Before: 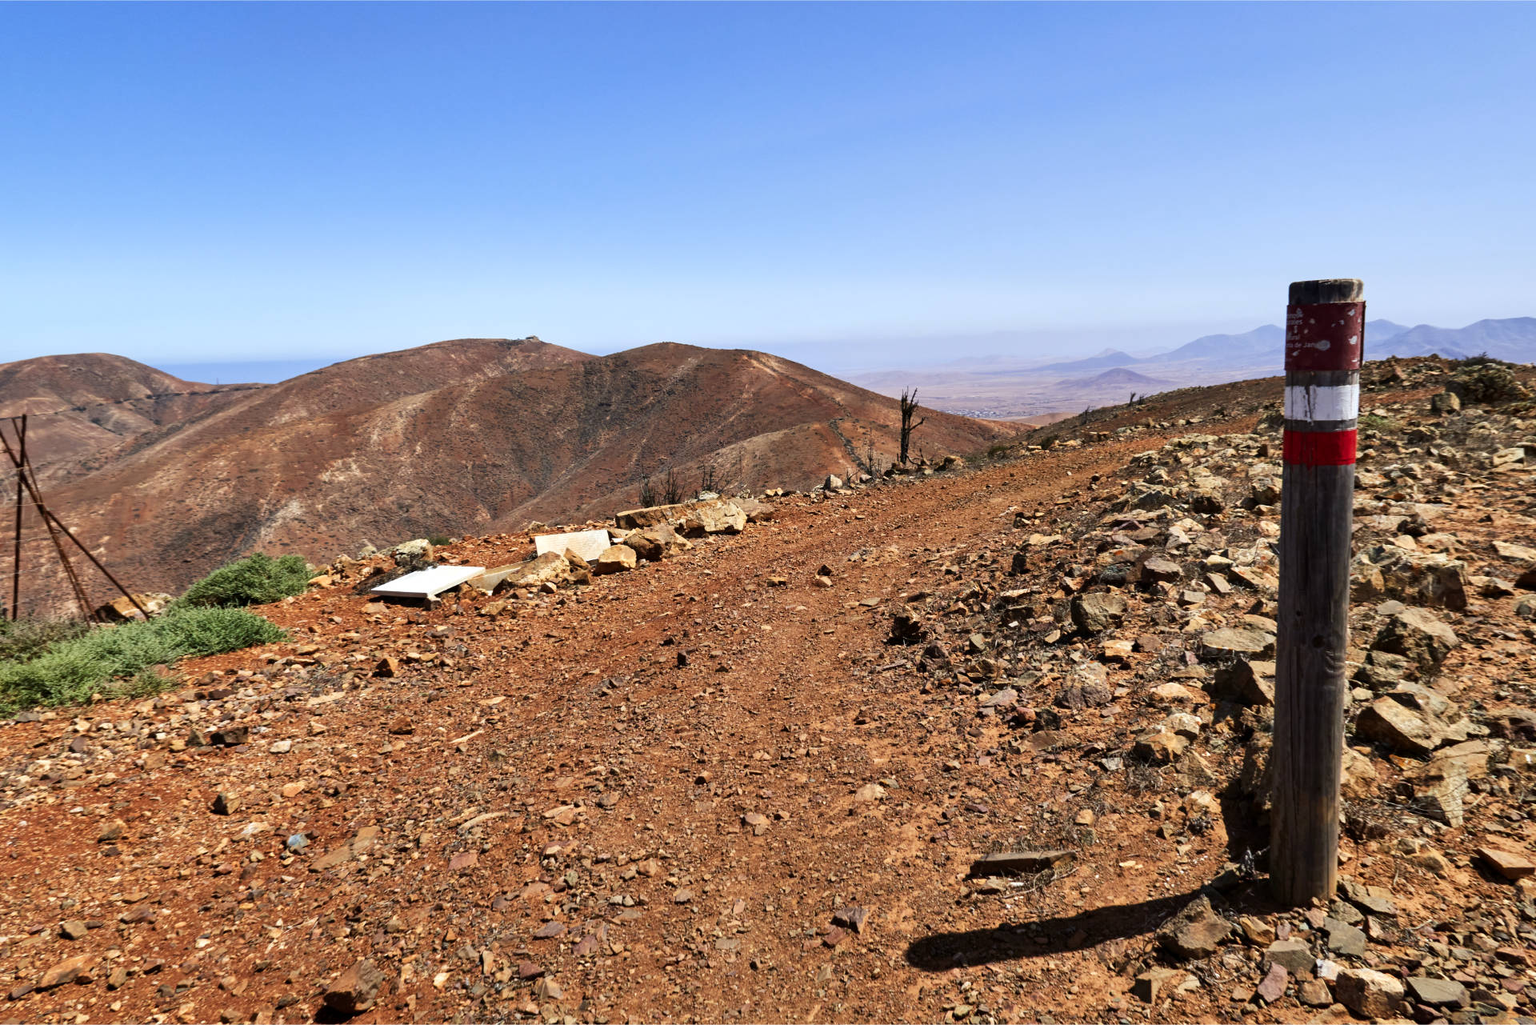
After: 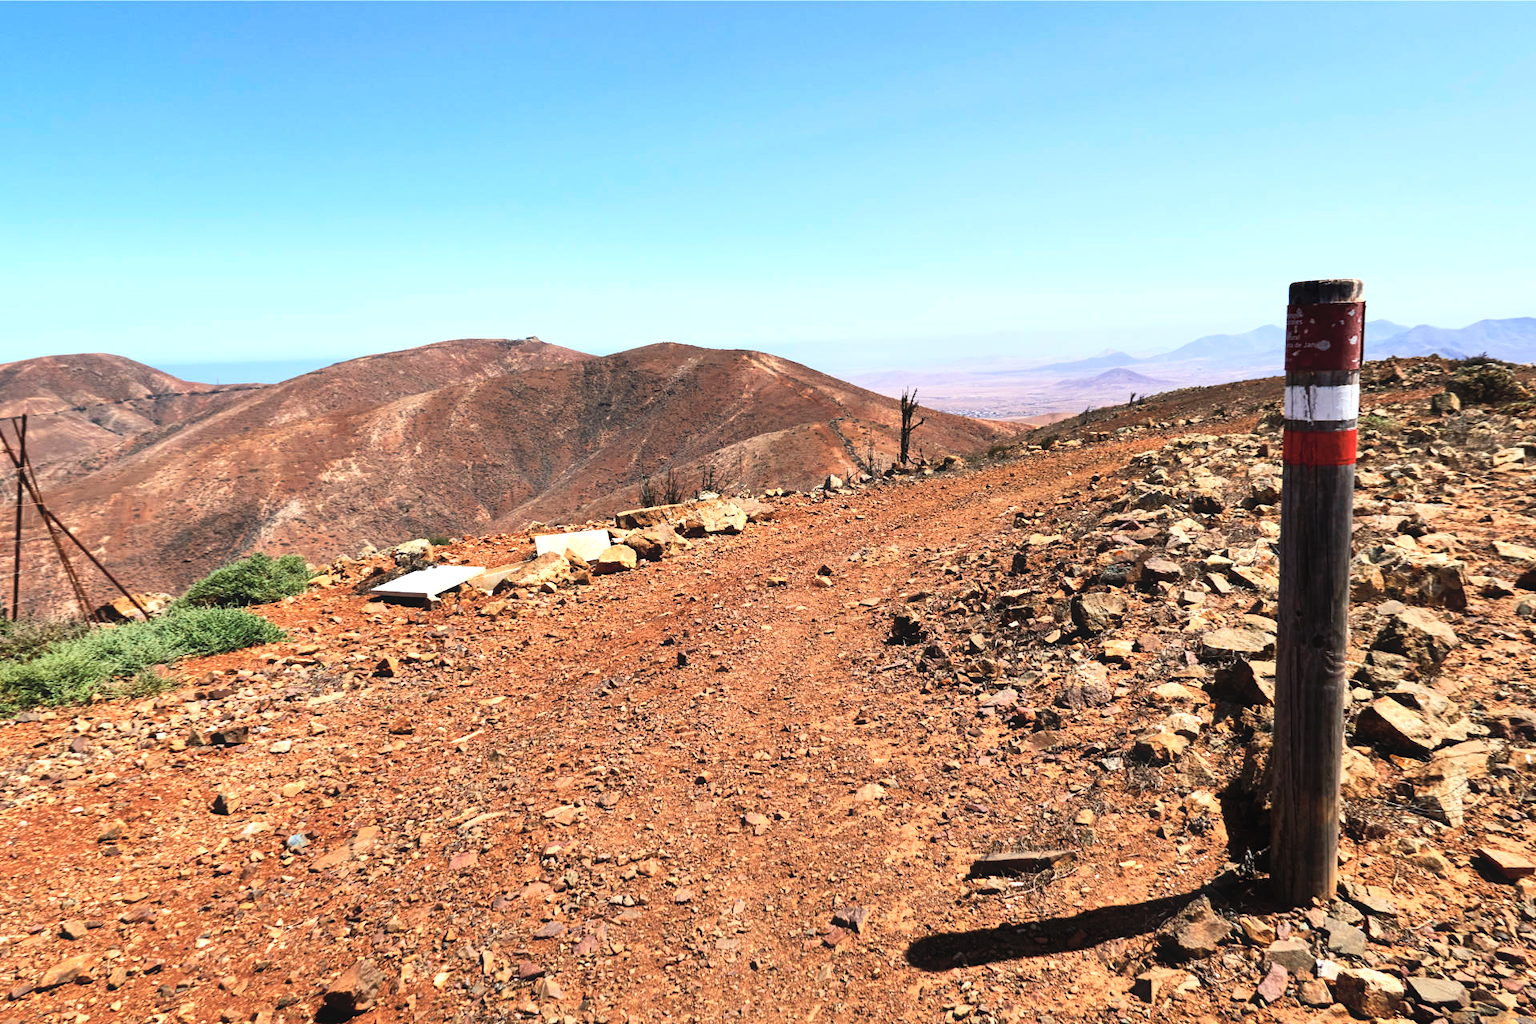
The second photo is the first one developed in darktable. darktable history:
contrast equalizer: octaves 7, y [[0.5, 0.488, 0.462, 0.461, 0.491, 0.5], [0.5 ×6], [0.5 ×6], [0 ×6], [0 ×6]]
color balance rgb: perceptual saturation grading › global saturation -1.531%, perceptual saturation grading › highlights -7.197%, perceptual saturation grading › mid-tones 7.429%, perceptual saturation grading › shadows 3.608%, perceptual brilliance grading › global brilliance 15.613%, perceptual brilliance grading › shadows -34.812%
contrast brightness saturation: contrast 0.144, brightness 0.206
